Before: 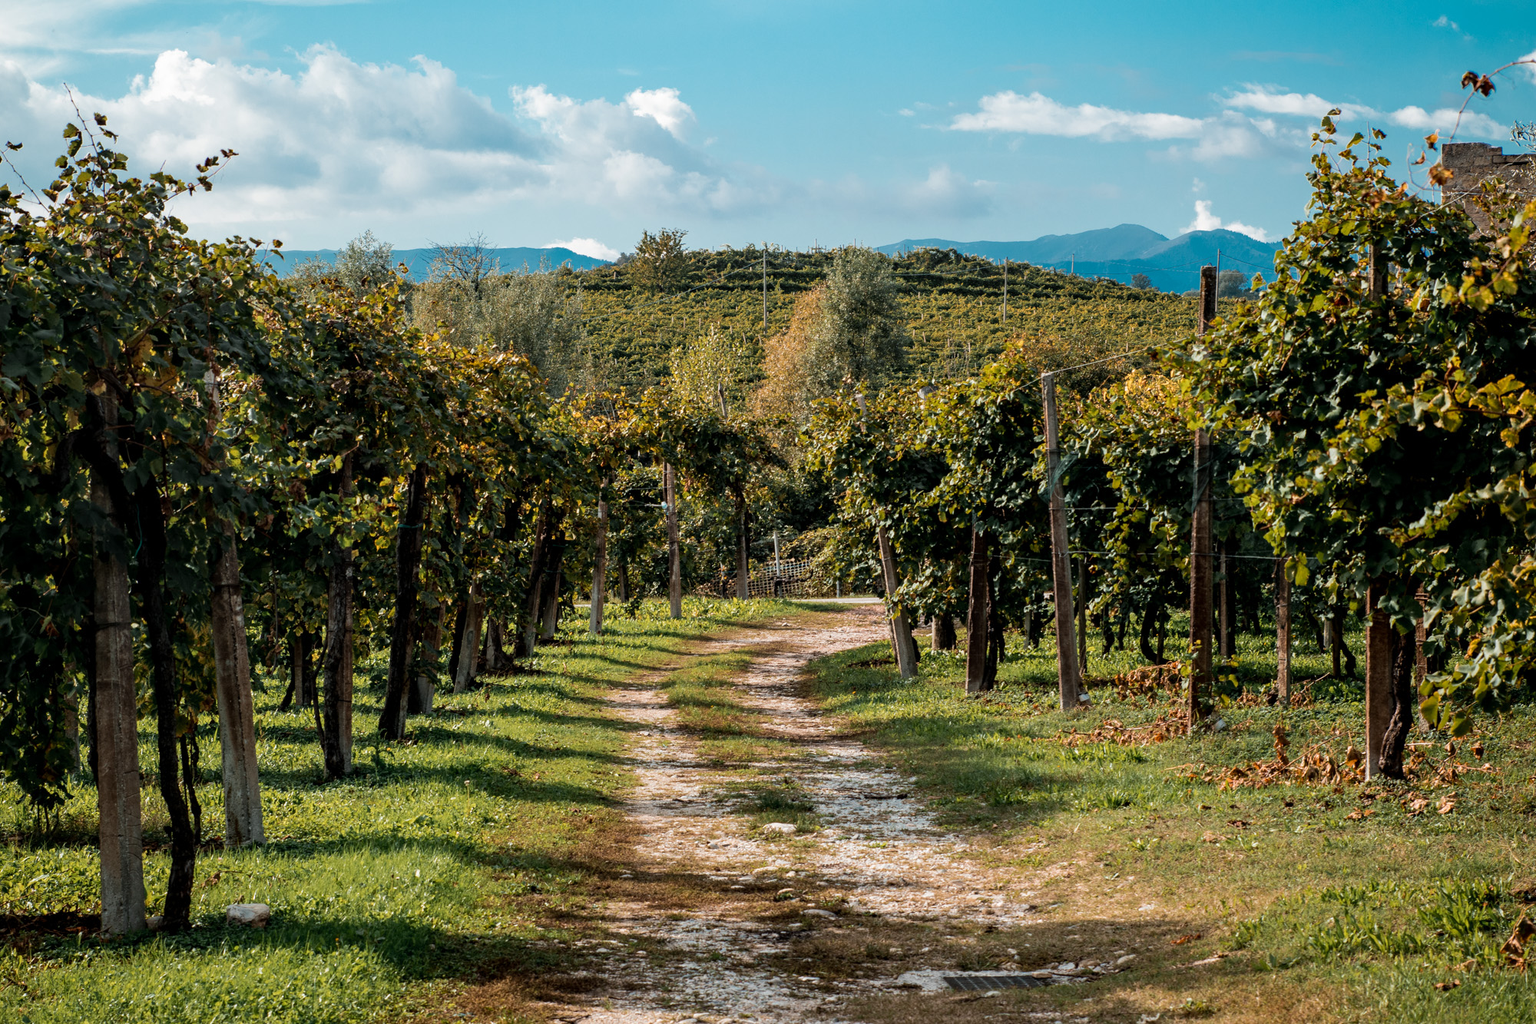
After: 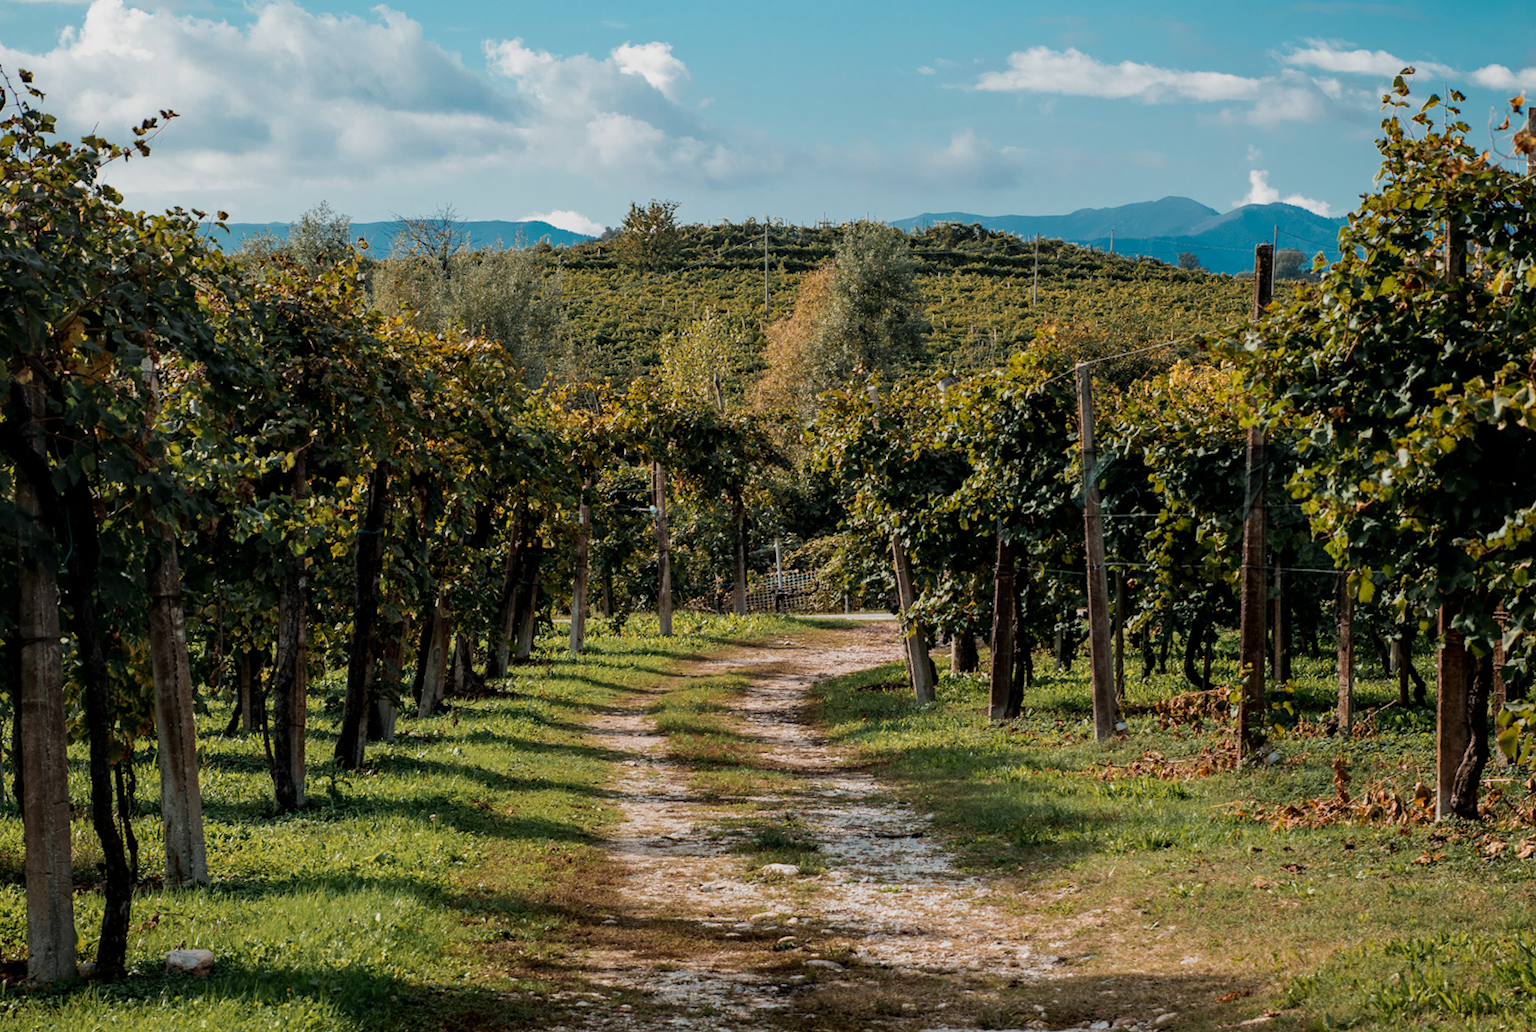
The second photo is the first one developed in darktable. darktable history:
crop and rotate: angle -2.38°
exposure: exposure -0.293 EV, compensate highlight preservation false
rotate and perspective: rotation -2.12°, lens shift (vertical) 0.009, lens shift (horizontal) -0.008, automatic cropping original format, crop left 0.036, crop right 0.964, crop top 0.05, crop bottom 0.959
